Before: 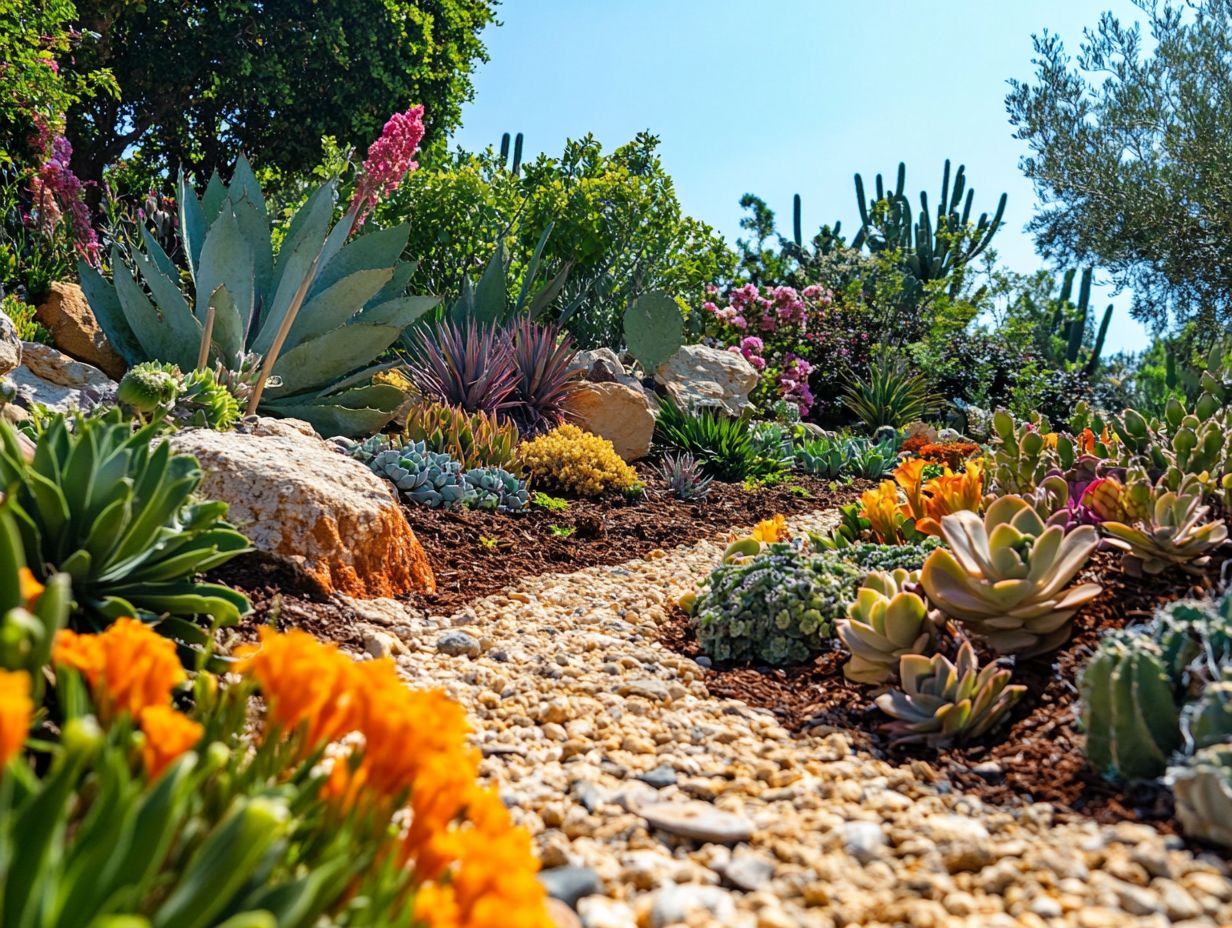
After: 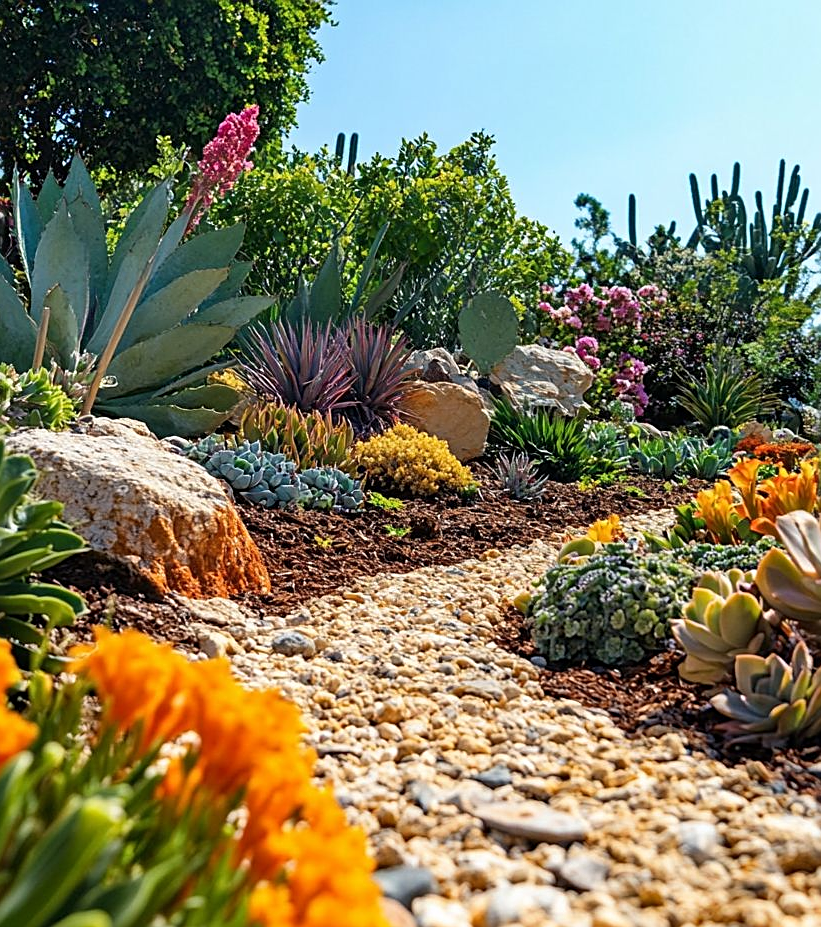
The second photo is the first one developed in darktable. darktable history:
sharpen: on, module defaults
crop and rotate: left 13.409%, right 19.924%
